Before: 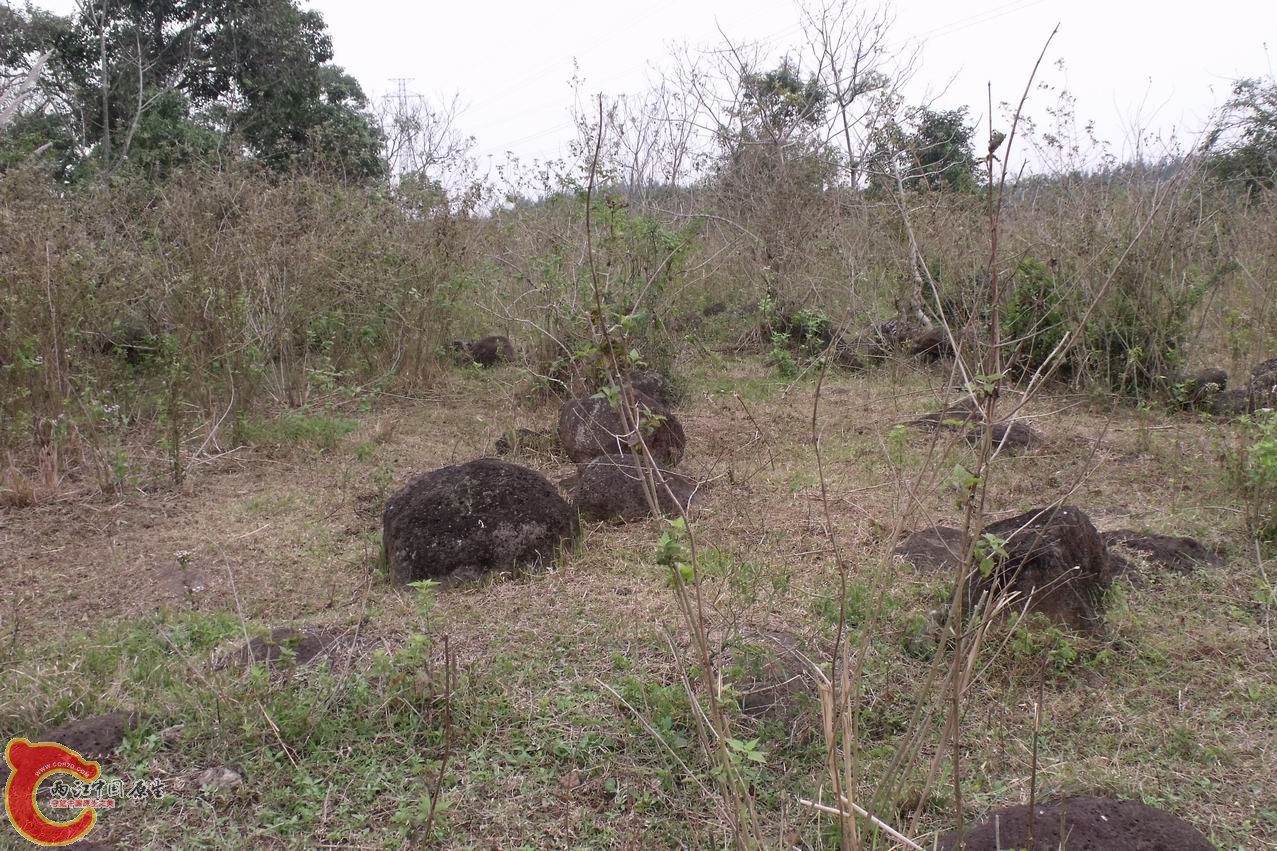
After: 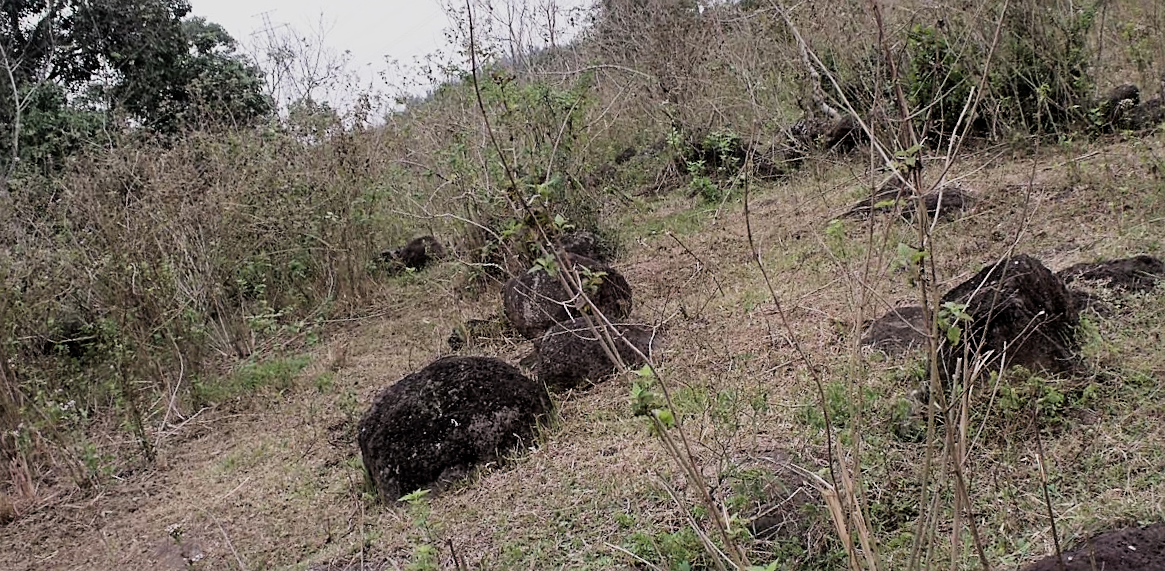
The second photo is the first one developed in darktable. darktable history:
filmic rgb: black relative exposure -5 EV, hardness 2.88, contrast 1.3, highlights saturation mix -30%
sharpen: on, module defaults
rotate and perspective: rotation -14.8°, crop left 0.1, crop right 0.903, crop top 0.25, crop bottom 0.748
